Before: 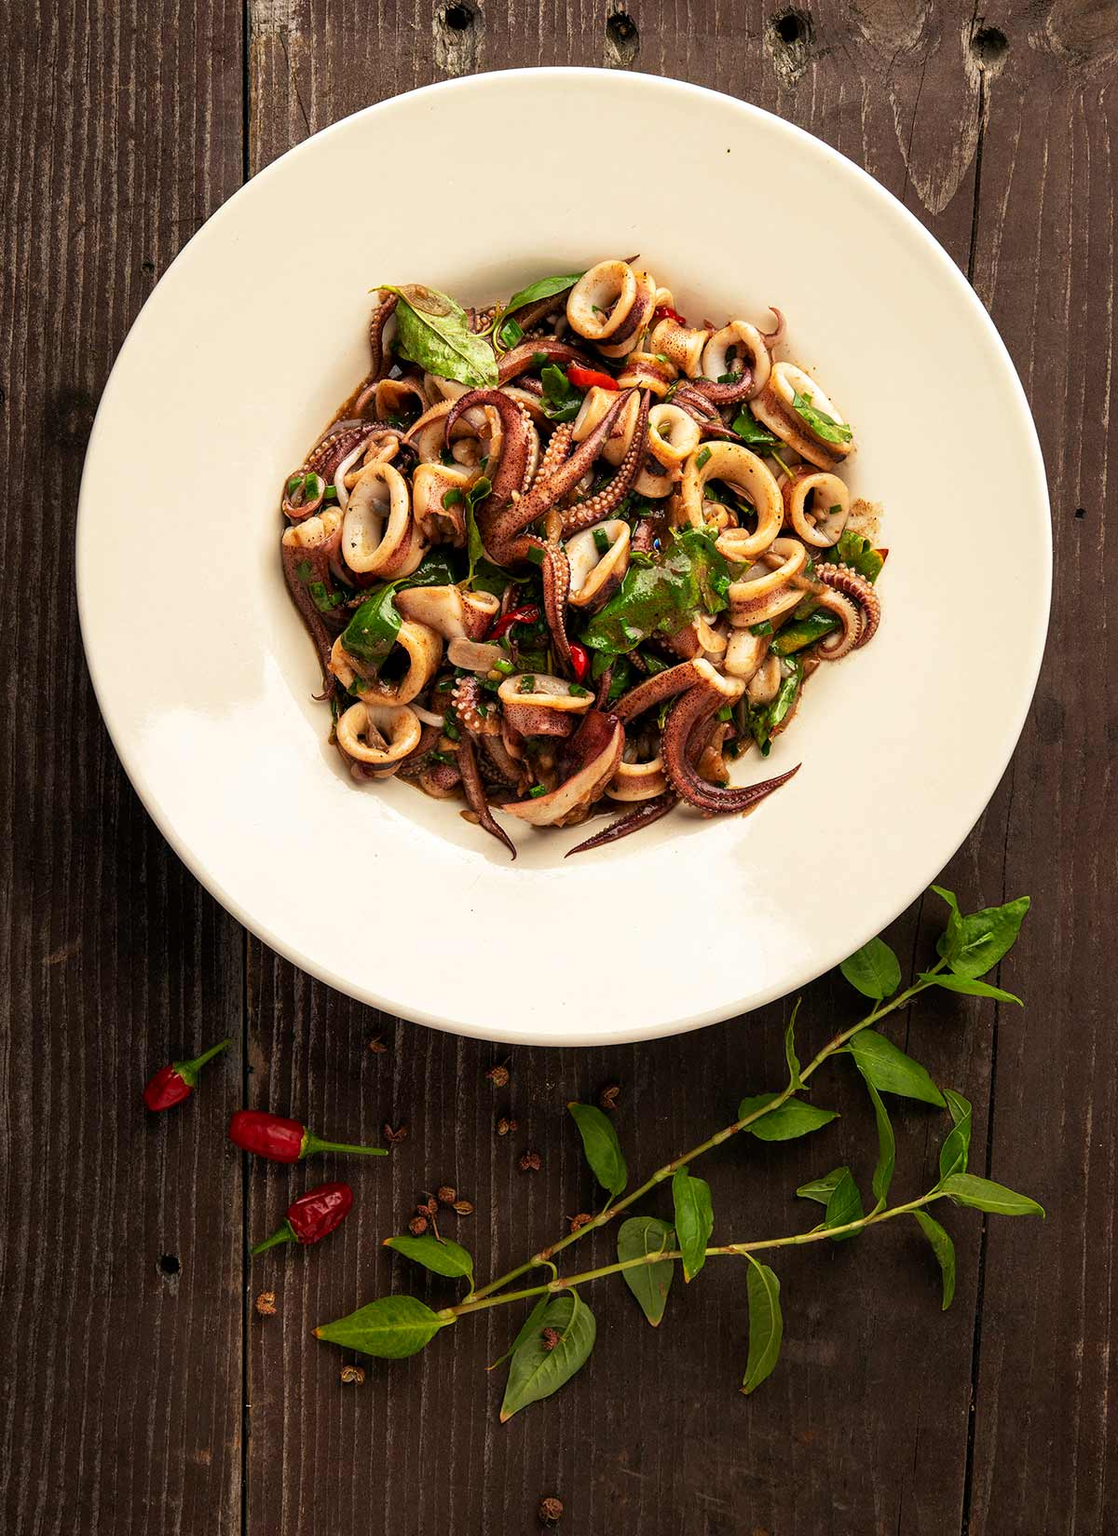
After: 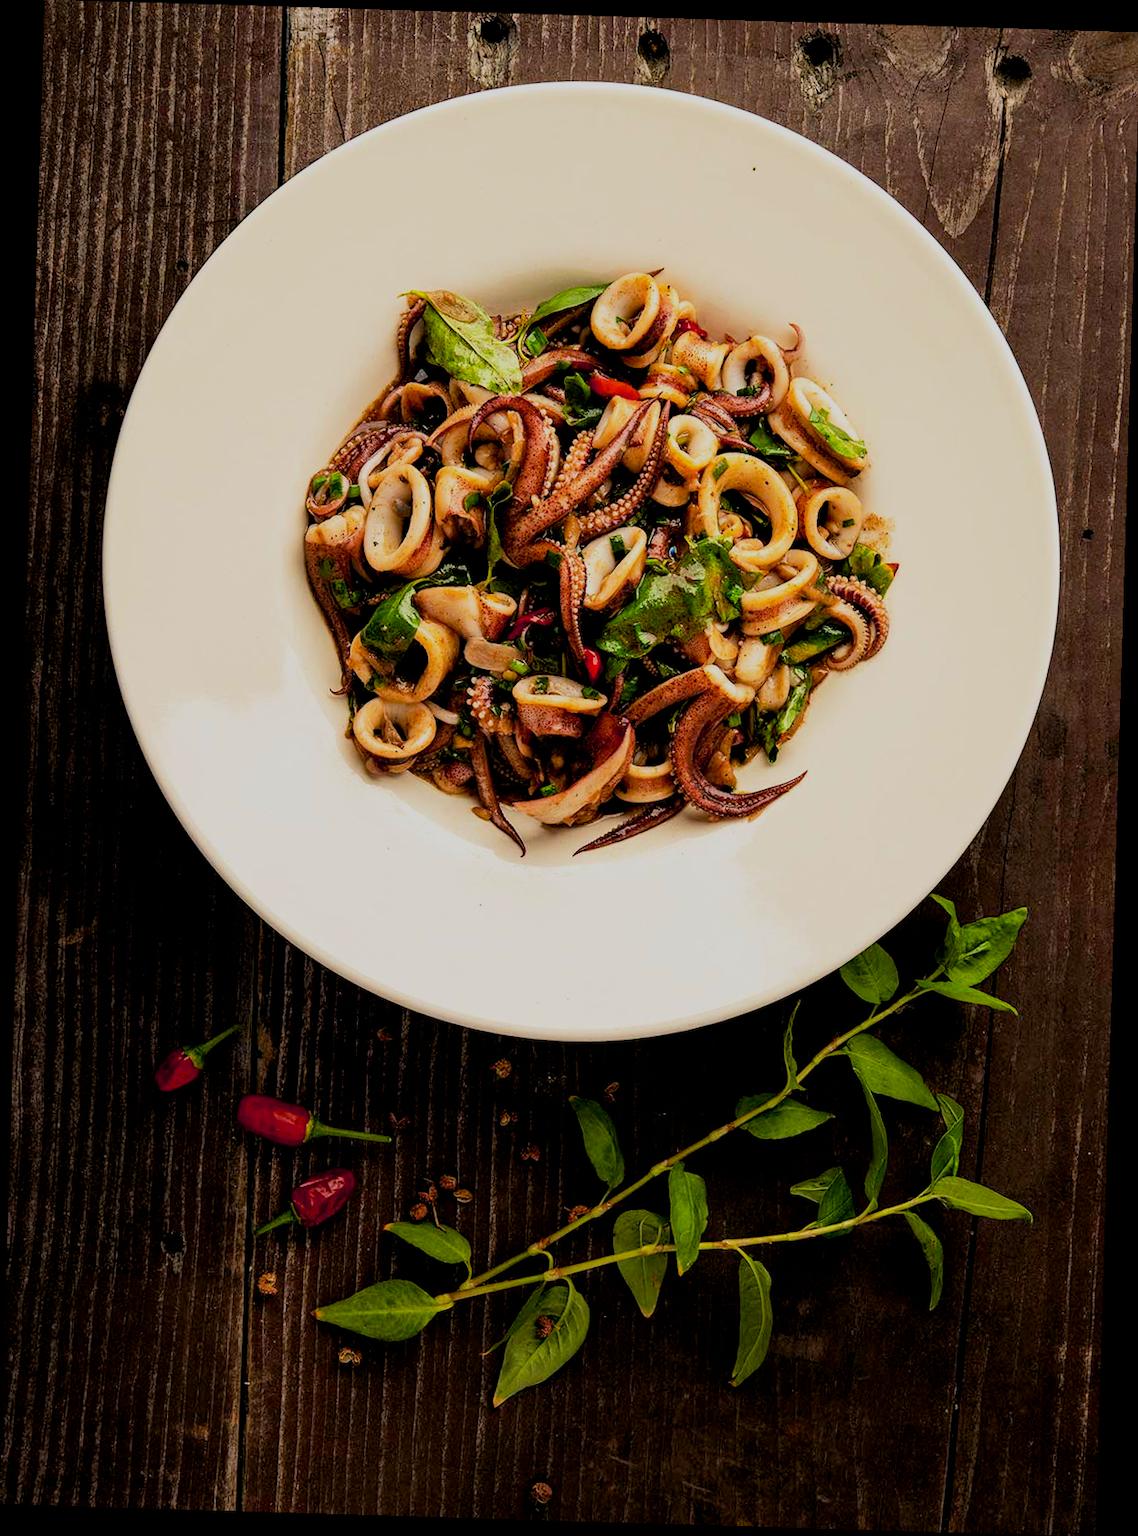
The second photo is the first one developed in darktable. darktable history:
filmic rgb: black relative exposure -7.65 EV, white relative exposure 4.56 EV, hardness 3.61
exposure: black level correction 0.012, compensate highlight preservation false
color balance: output saturation 110%
rotate and perspective: rotation 1.72°, automatic cropping off
